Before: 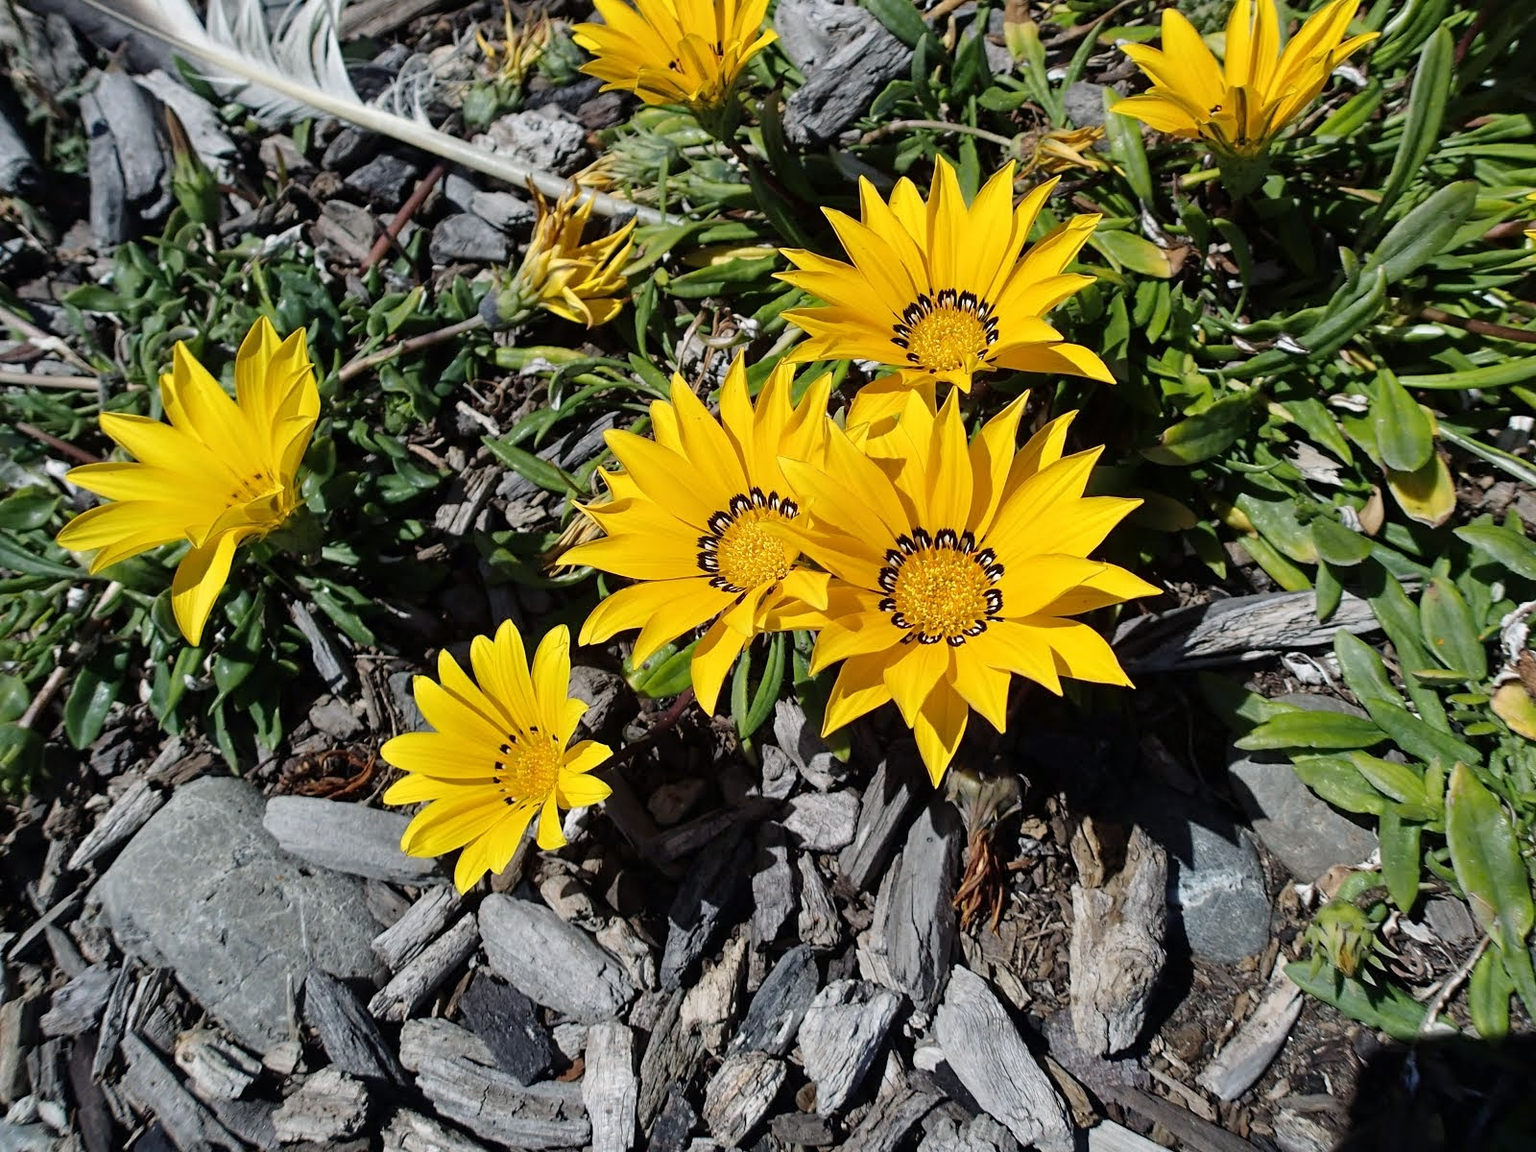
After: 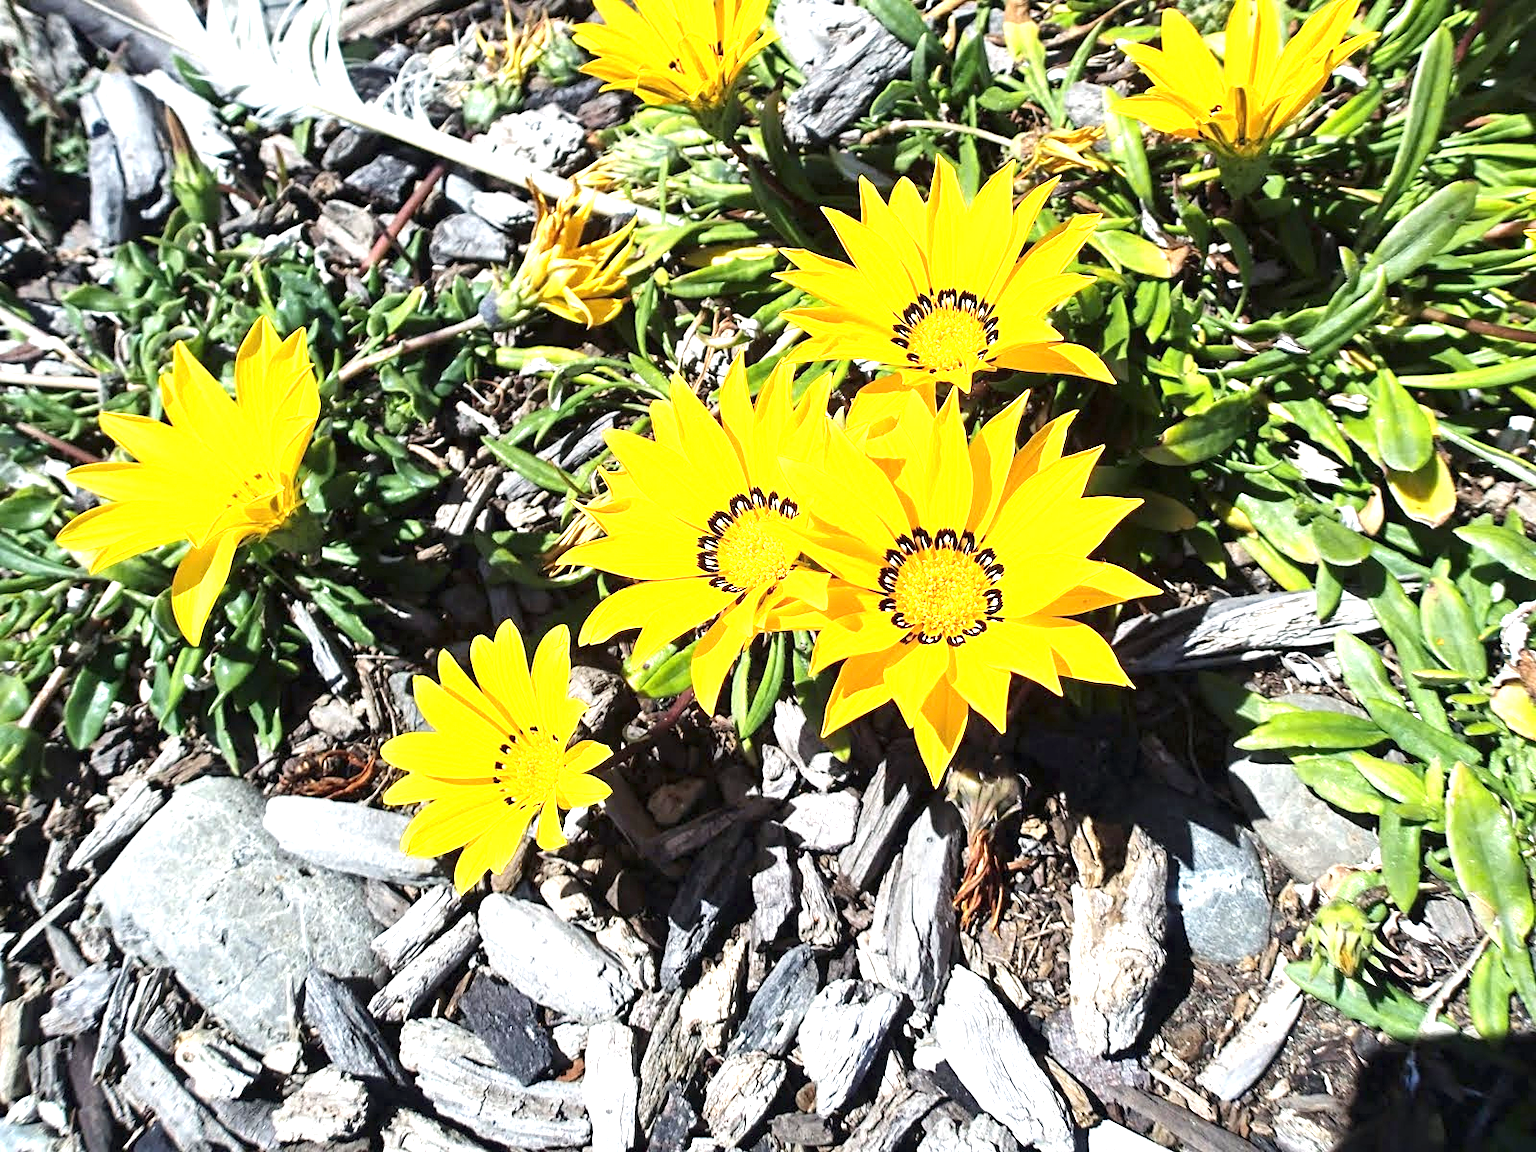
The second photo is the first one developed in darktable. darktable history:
exposure: black level correction 0, exposure 1.668 EV, compensate highlight preservation false
